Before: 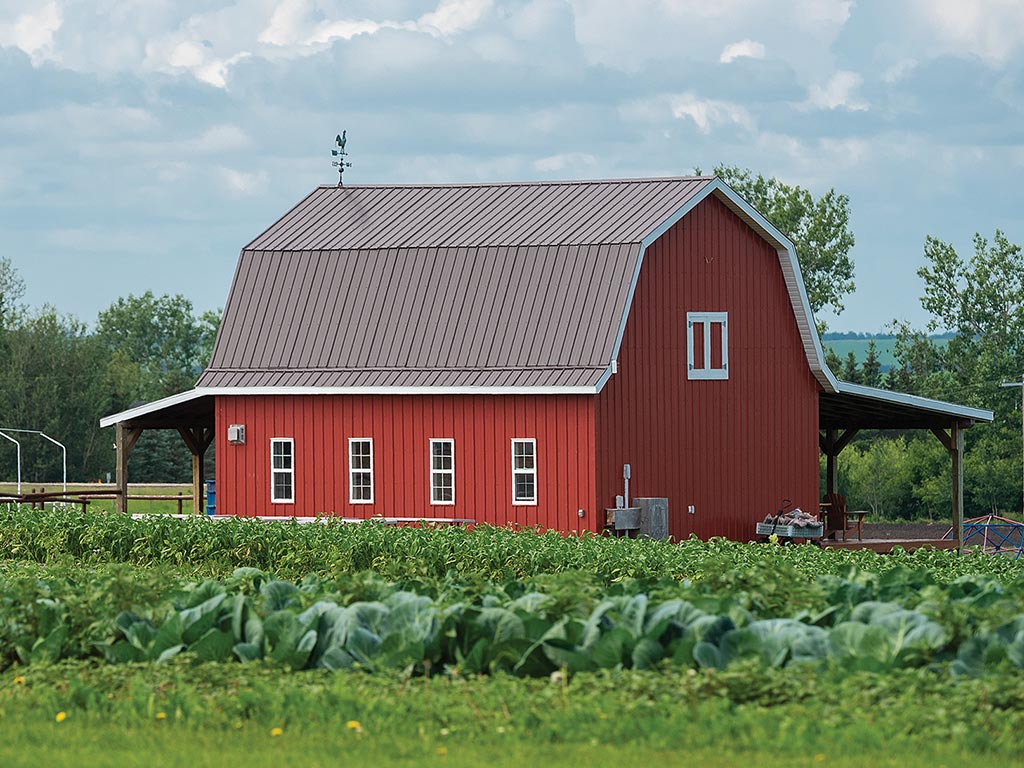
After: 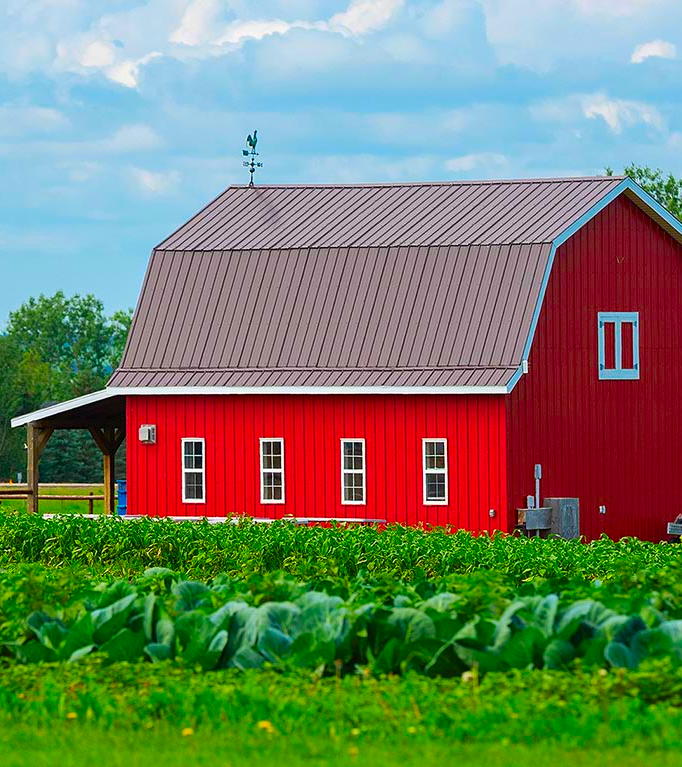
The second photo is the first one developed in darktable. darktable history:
color correction: saturation 2.15
crop and rotate: left 8.786%, right 24.548%
